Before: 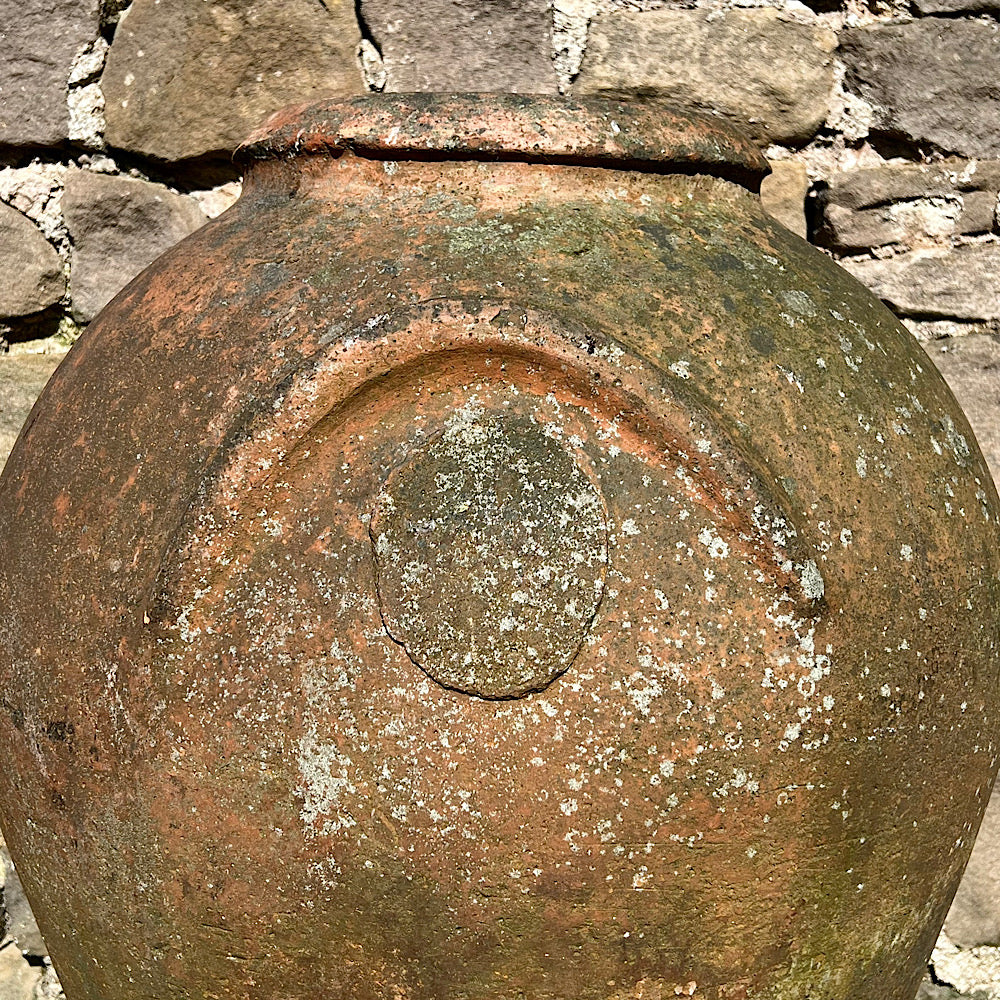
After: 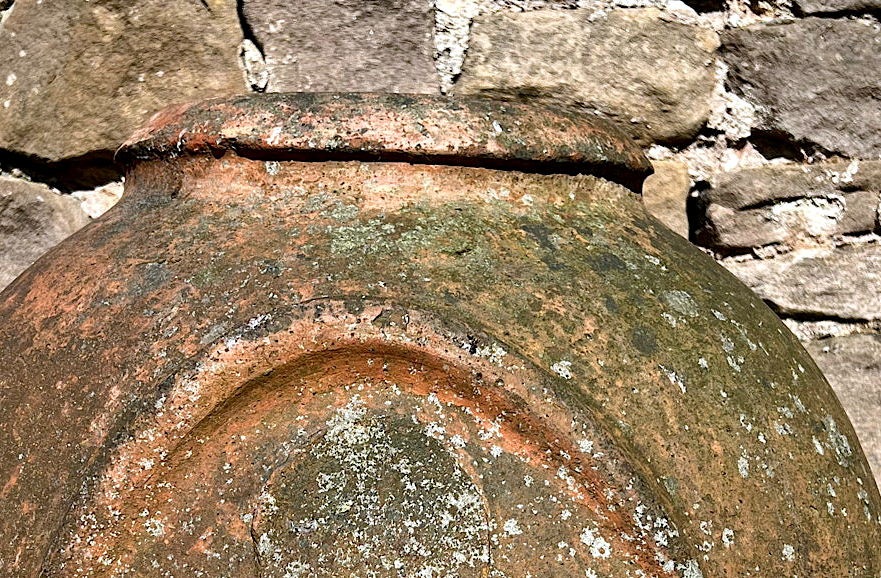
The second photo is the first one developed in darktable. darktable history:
color correction: highlights a* -0.132, highlights b* -5.69, shadows a* -0.138, shadows b* -0.094
local contrast: highlights 106%, shadows 103%, detail 119%, midtone range 0.2
crop and rotate: left 11.811%, bottom 42.115%
contrast brightness saturation: saturation 0.102
